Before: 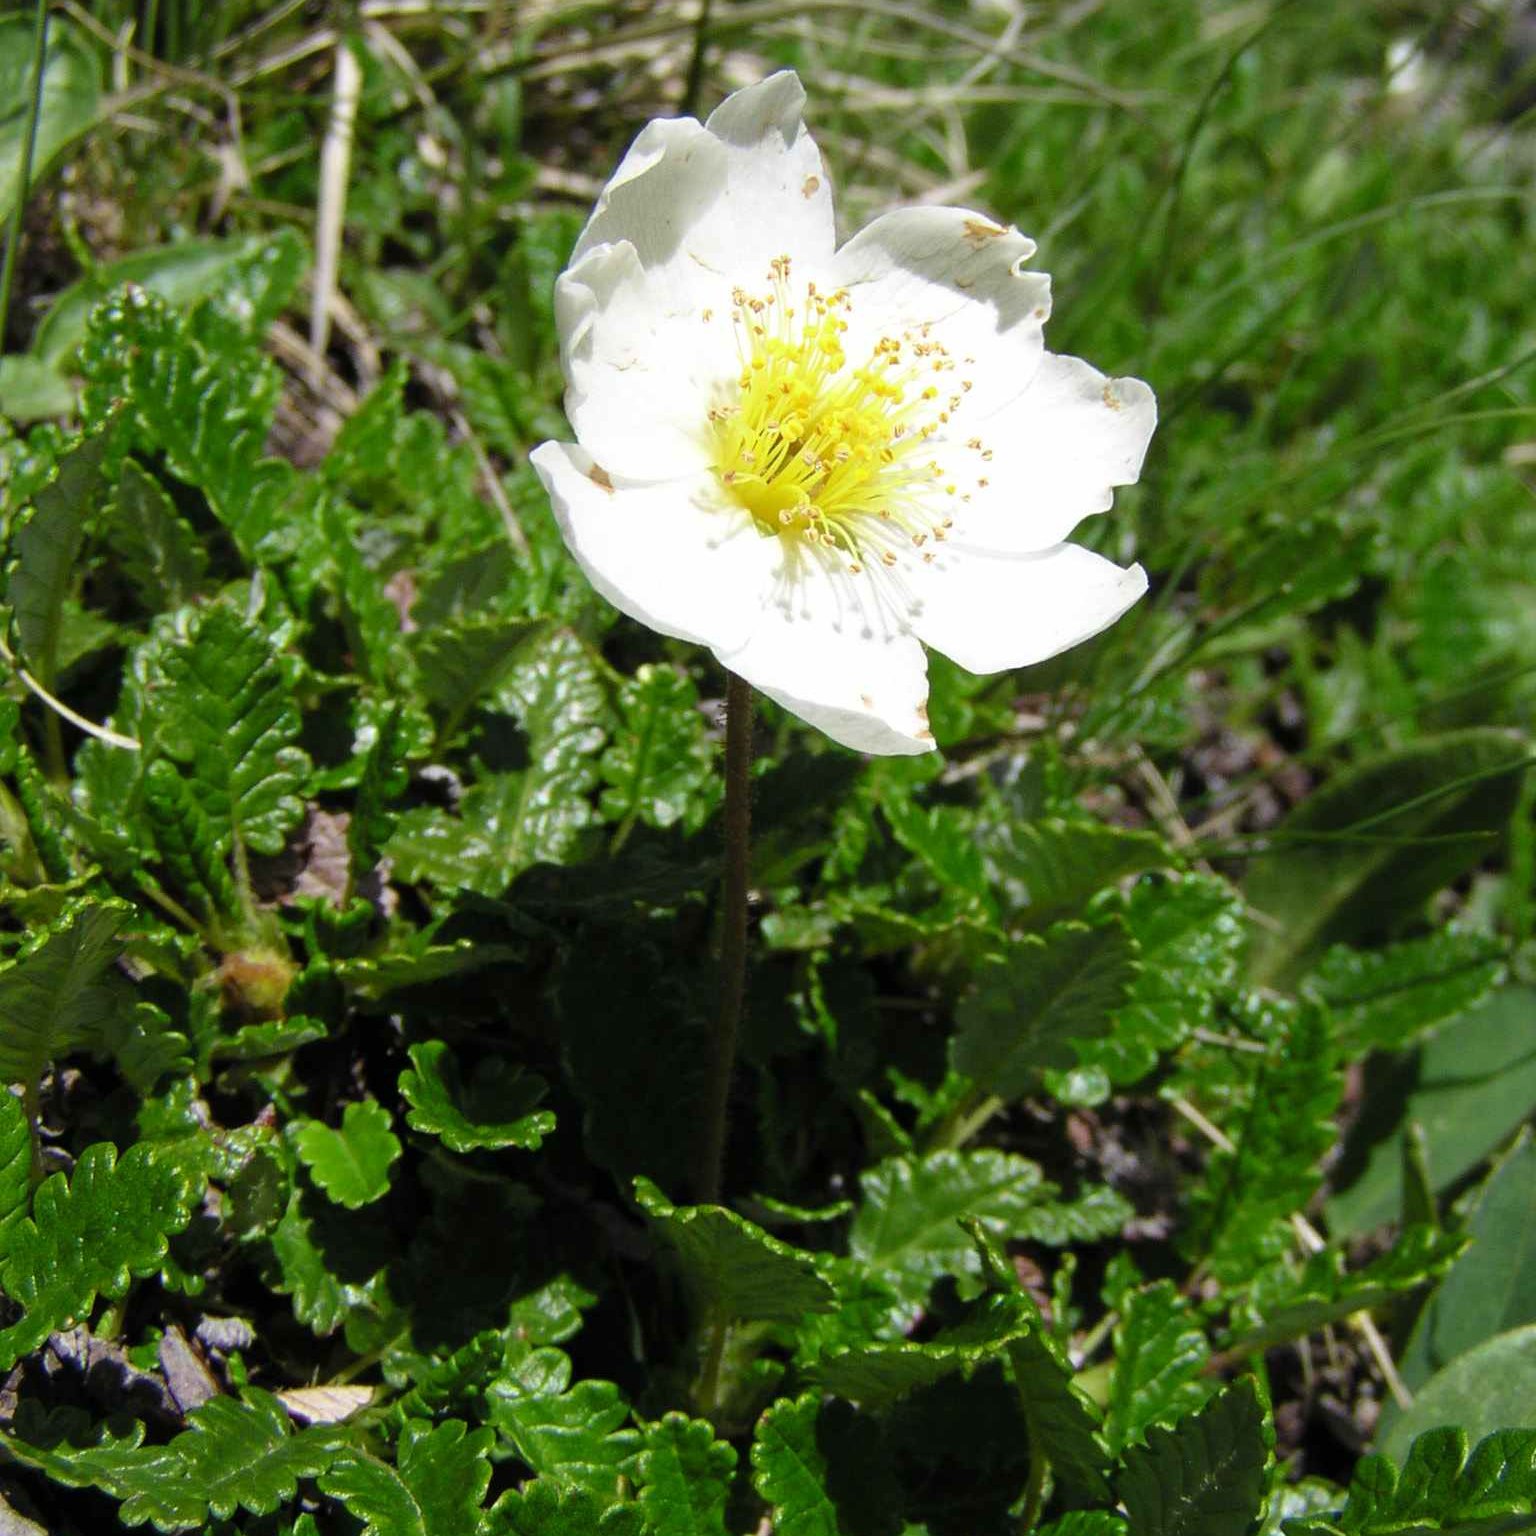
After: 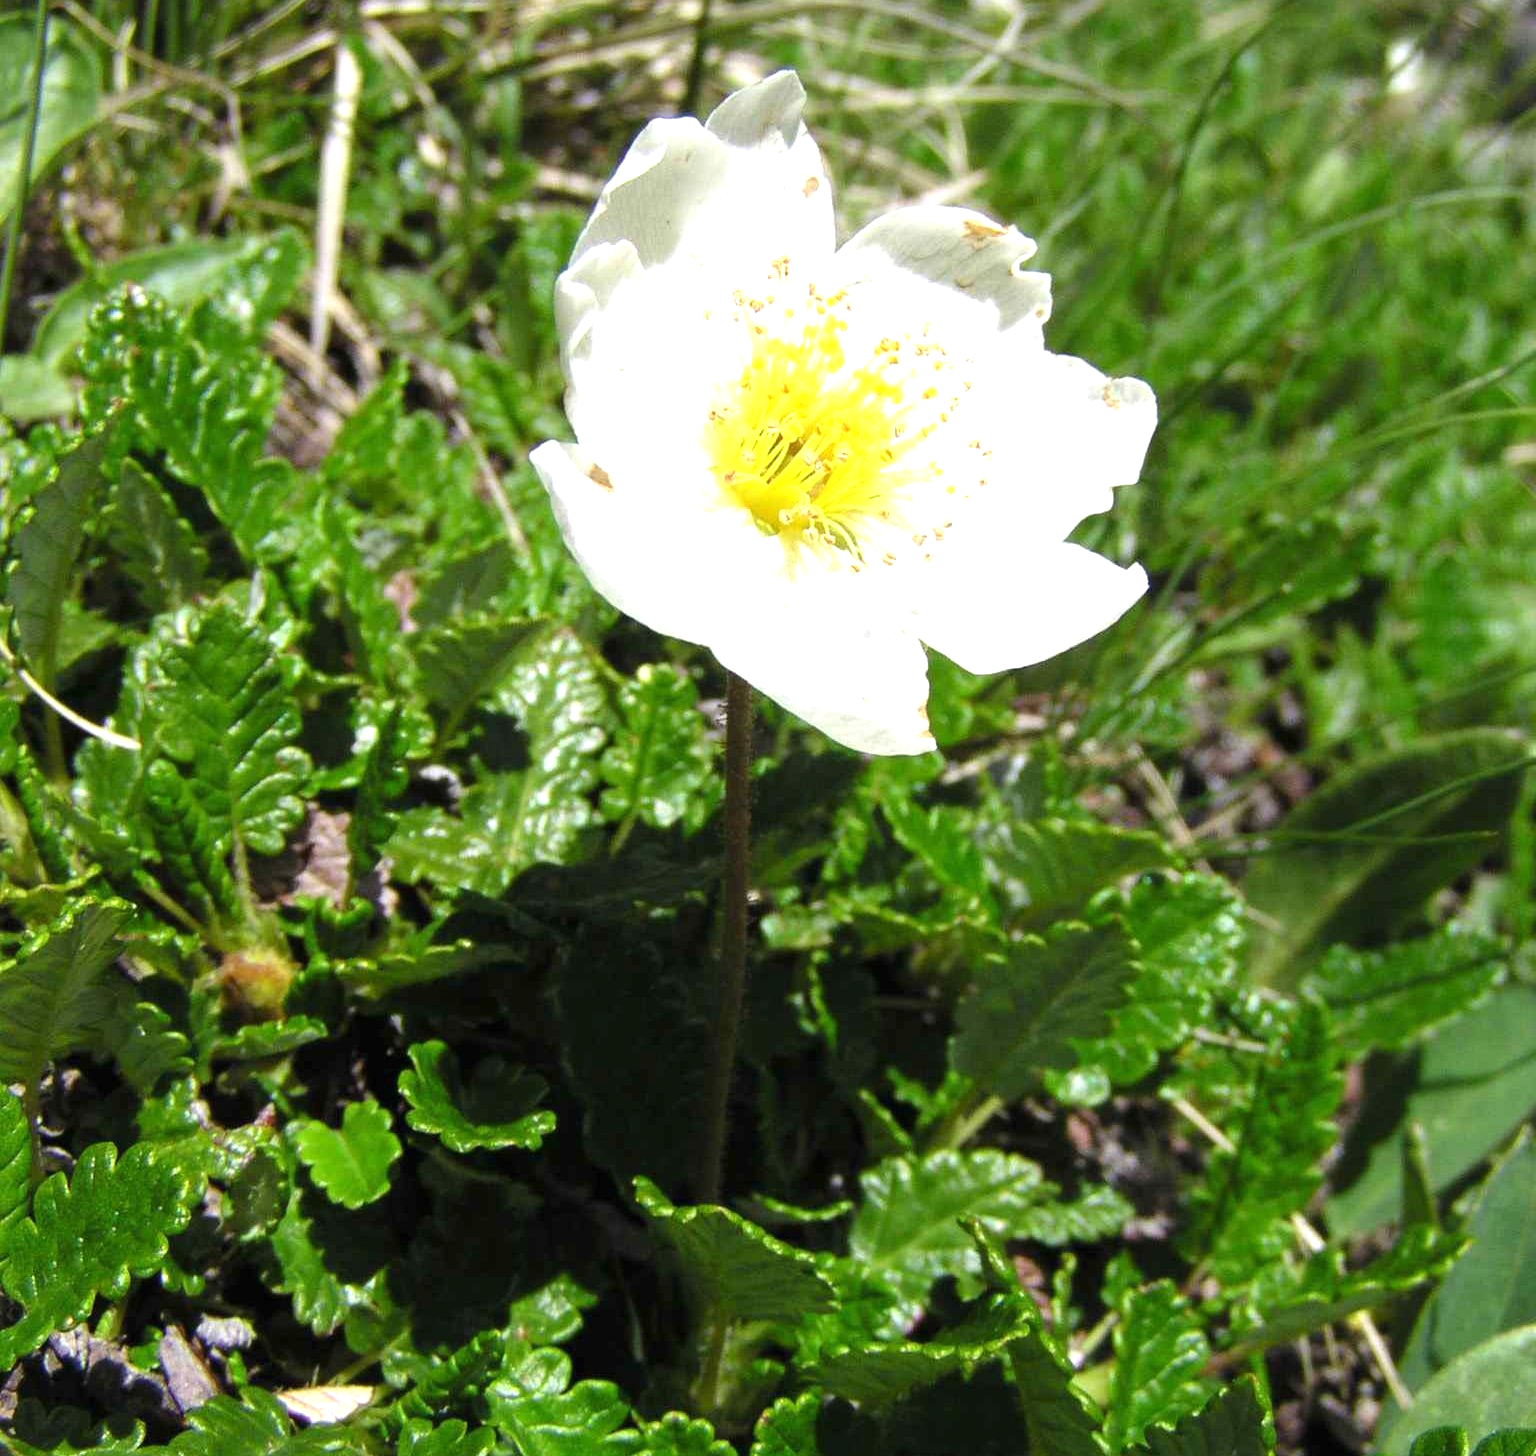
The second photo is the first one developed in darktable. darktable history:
crop and rotate: top 0.013%, bottom 5.131%
exposure: black level correction 0, exposure 0.691 EV, compensate highlight preservation false
